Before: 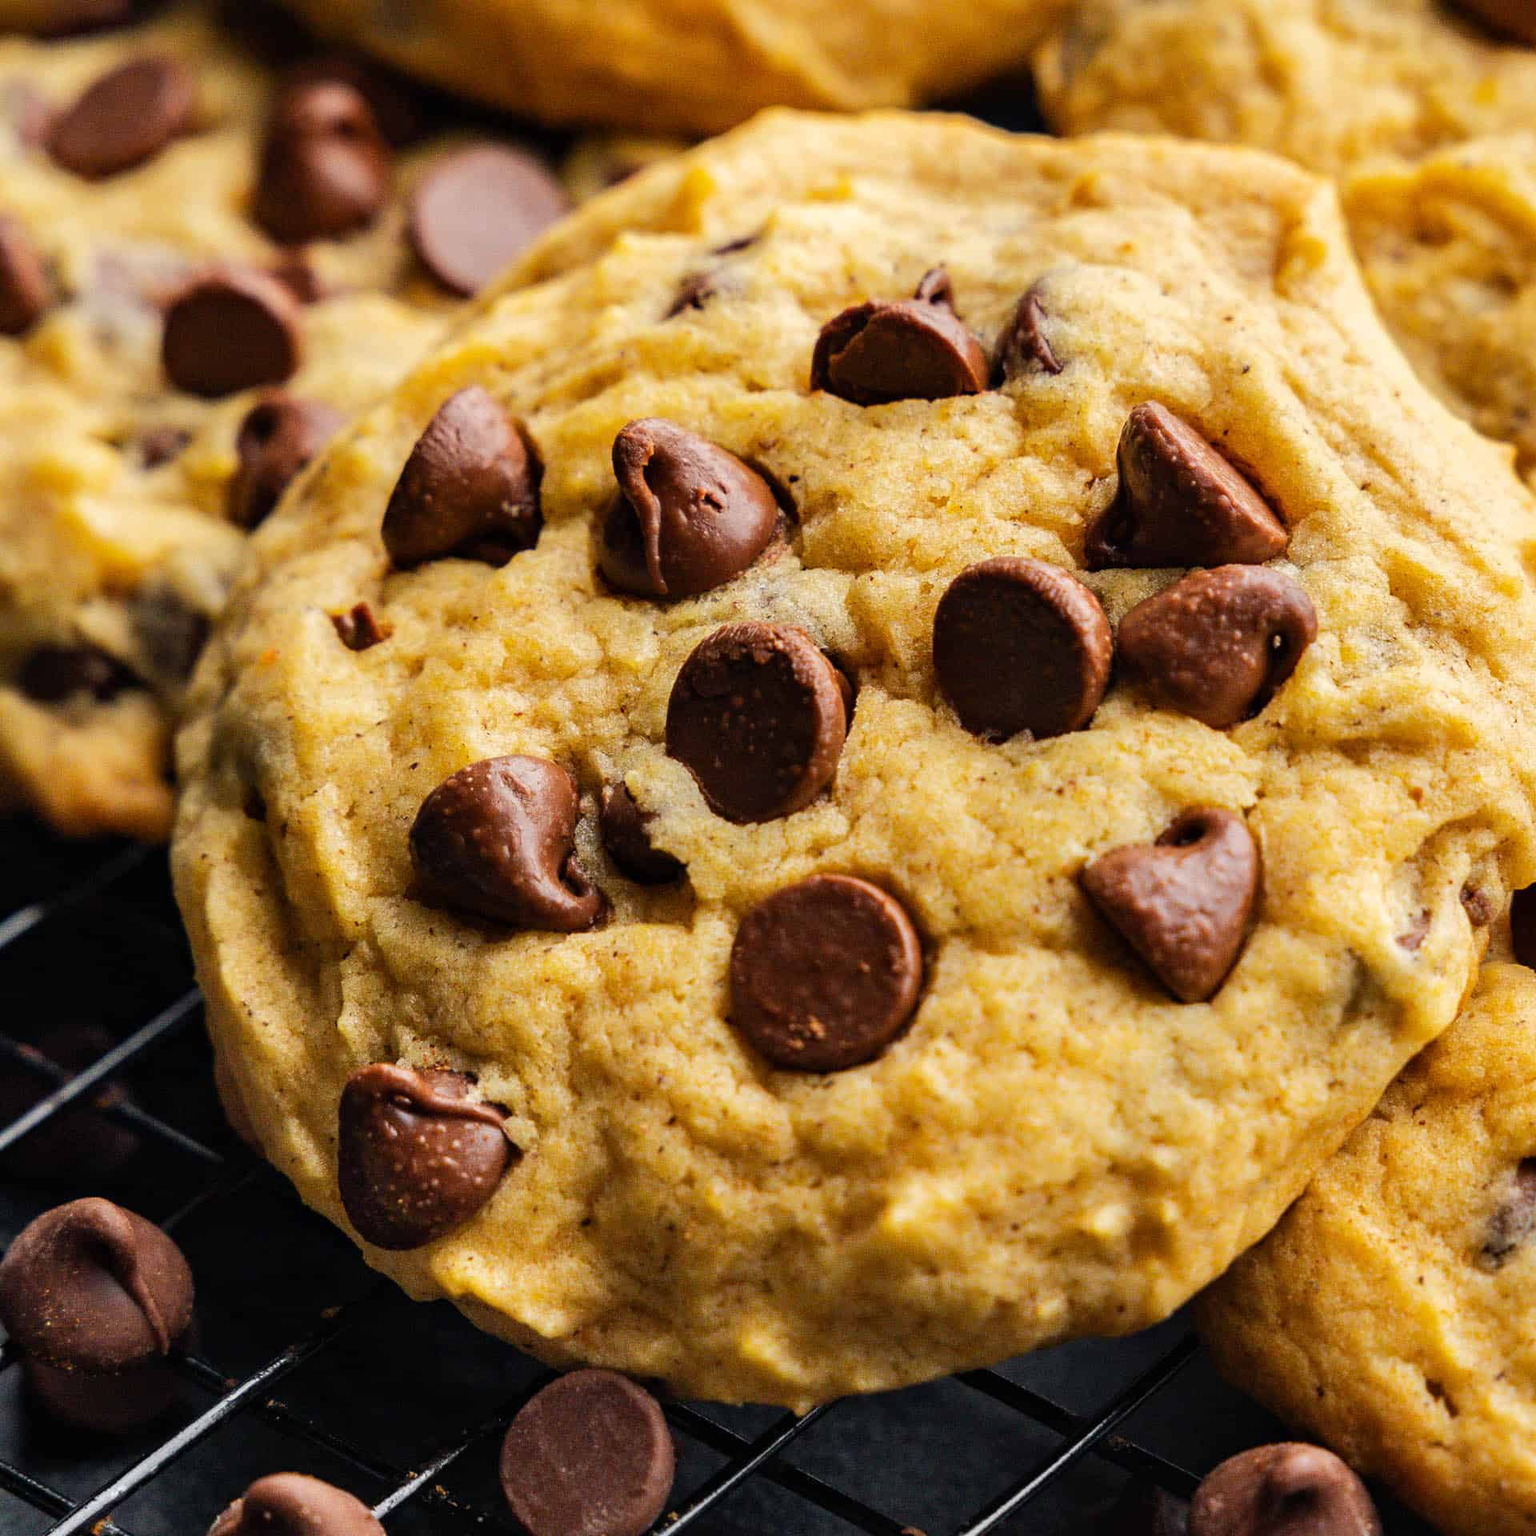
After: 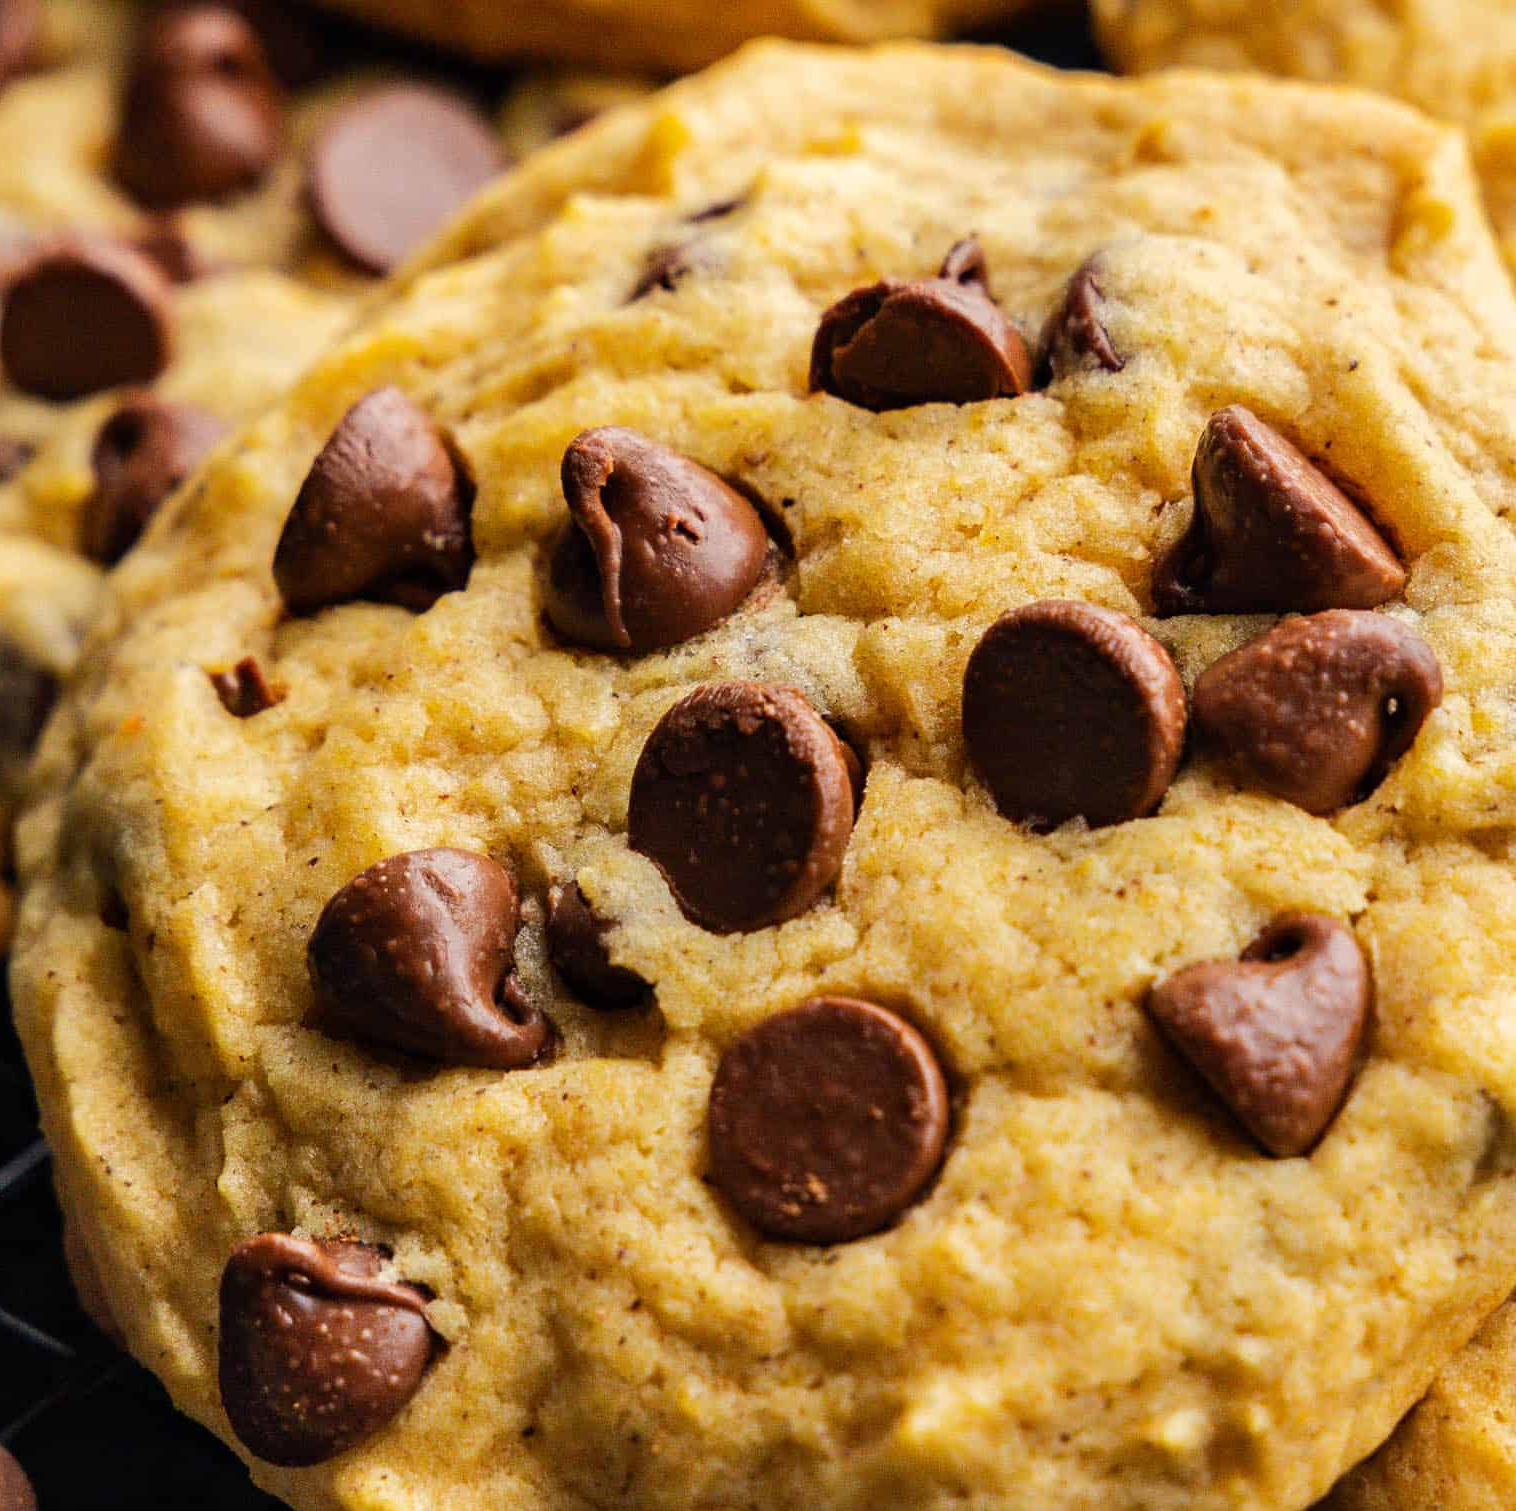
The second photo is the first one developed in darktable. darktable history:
crop and rotate: left 10.638%, top 5.001%, right 10.364%, bottom 16.289%
